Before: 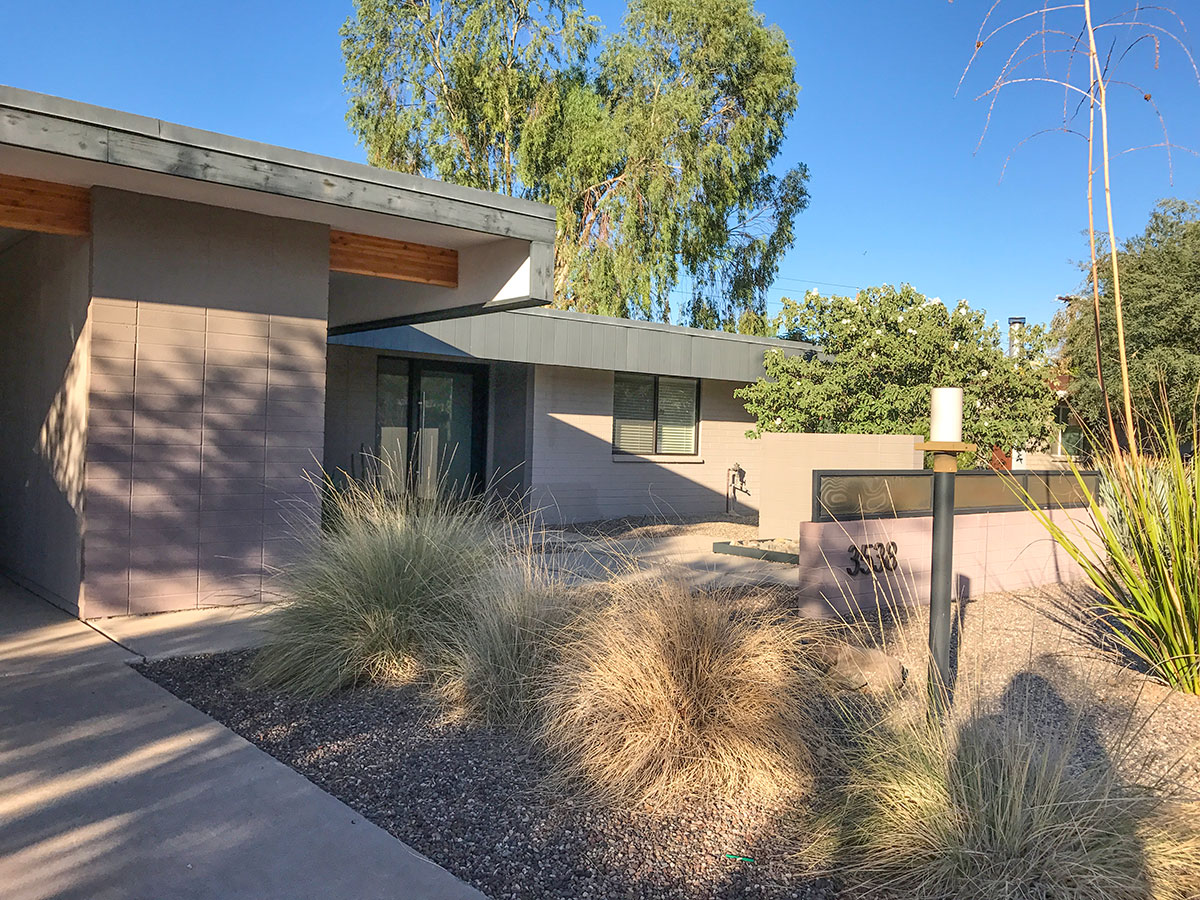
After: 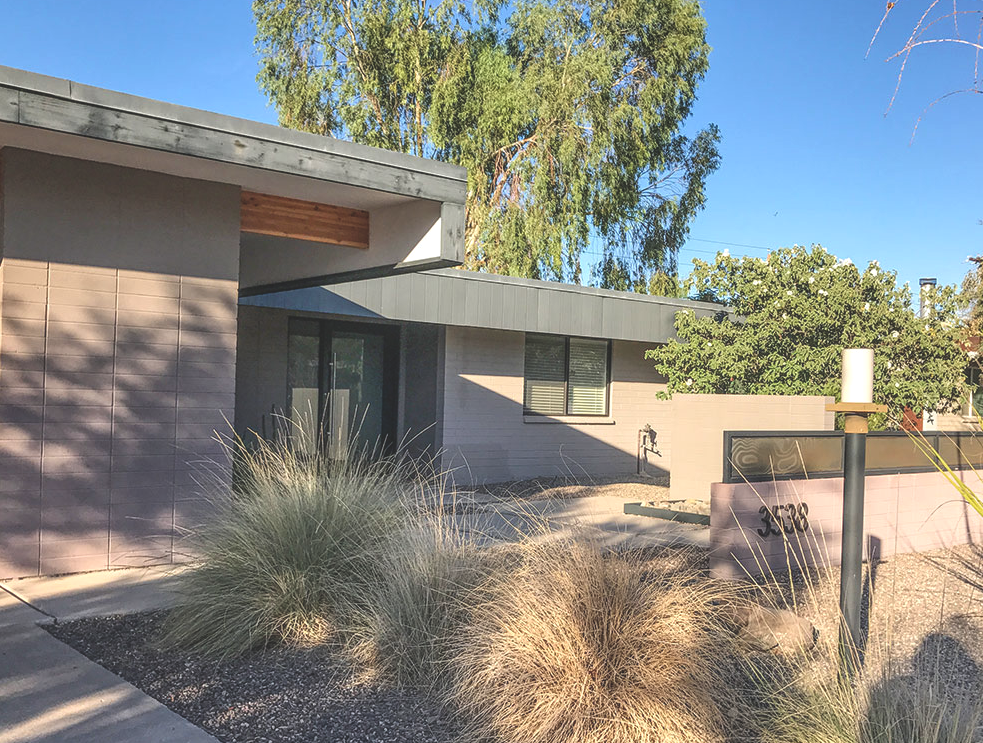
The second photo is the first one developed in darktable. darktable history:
crop and rotate: left 7.425%, top 4.426%, right 10.605%, bottom 12.987%
local contrast: on, module defaults
exposure: black level correction -0.027, compensate highlight preservation false
